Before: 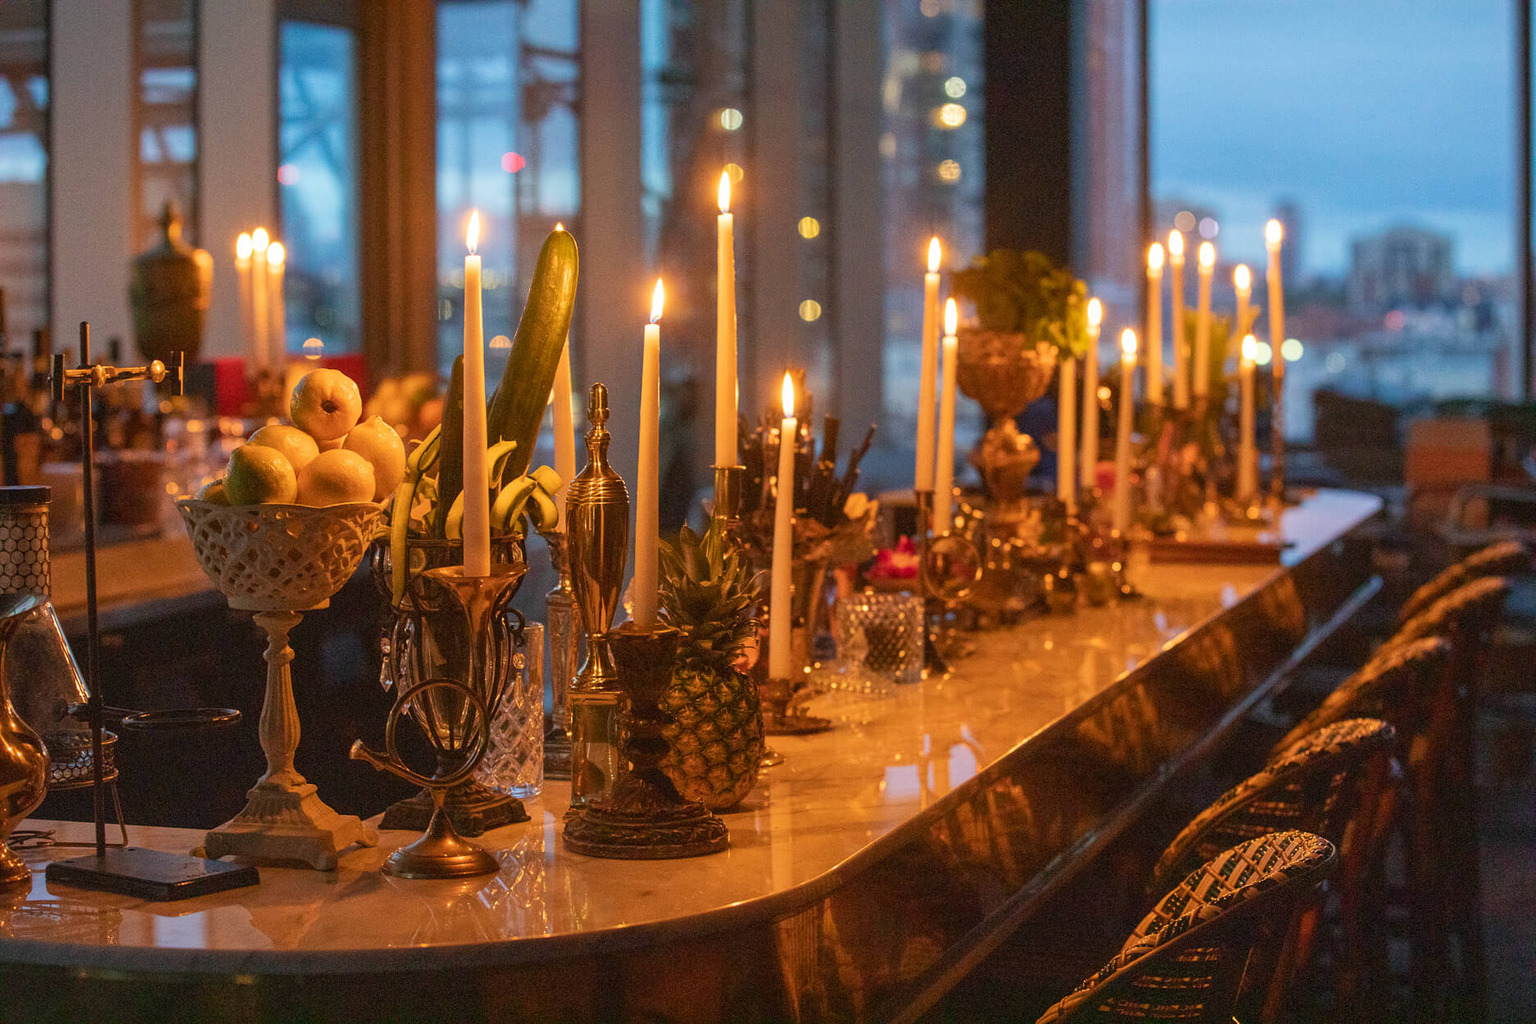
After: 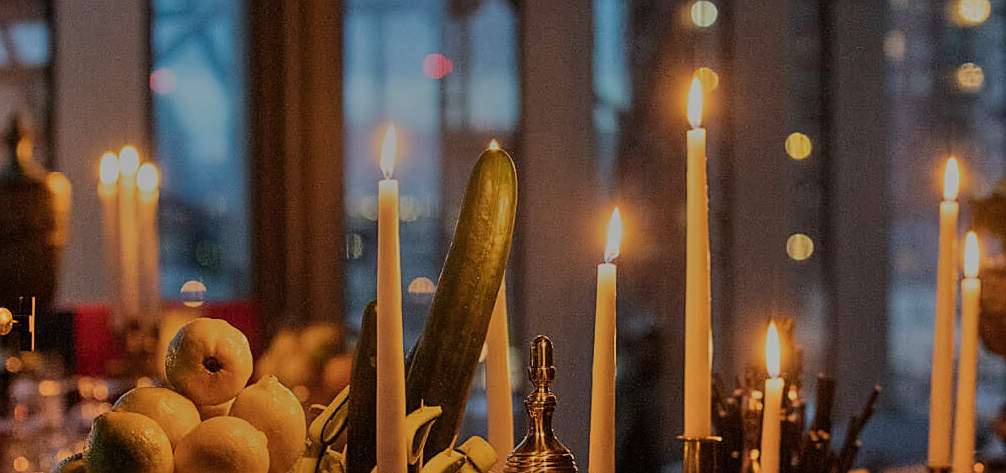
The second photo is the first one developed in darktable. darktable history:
filmic rgb: hardness 4.17
crop: left 10.121%, top 10.631%, right 36.218%, bottom 51.526%
exposure: exposure -1.468 EV, compensate highlight preservation false
shadows and highlights: white point adjustment 0.05, highlights color adjustment 55.9%, soften with gaussian
sharpen: on, module defaults
